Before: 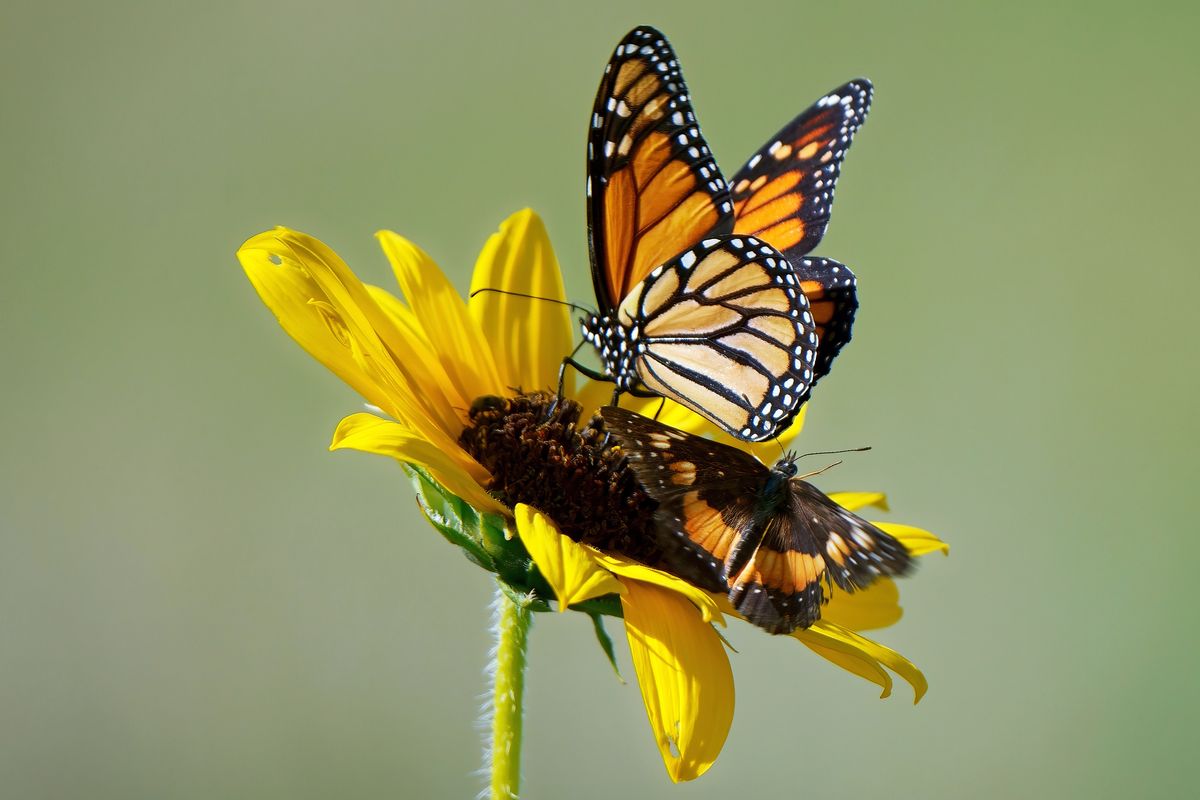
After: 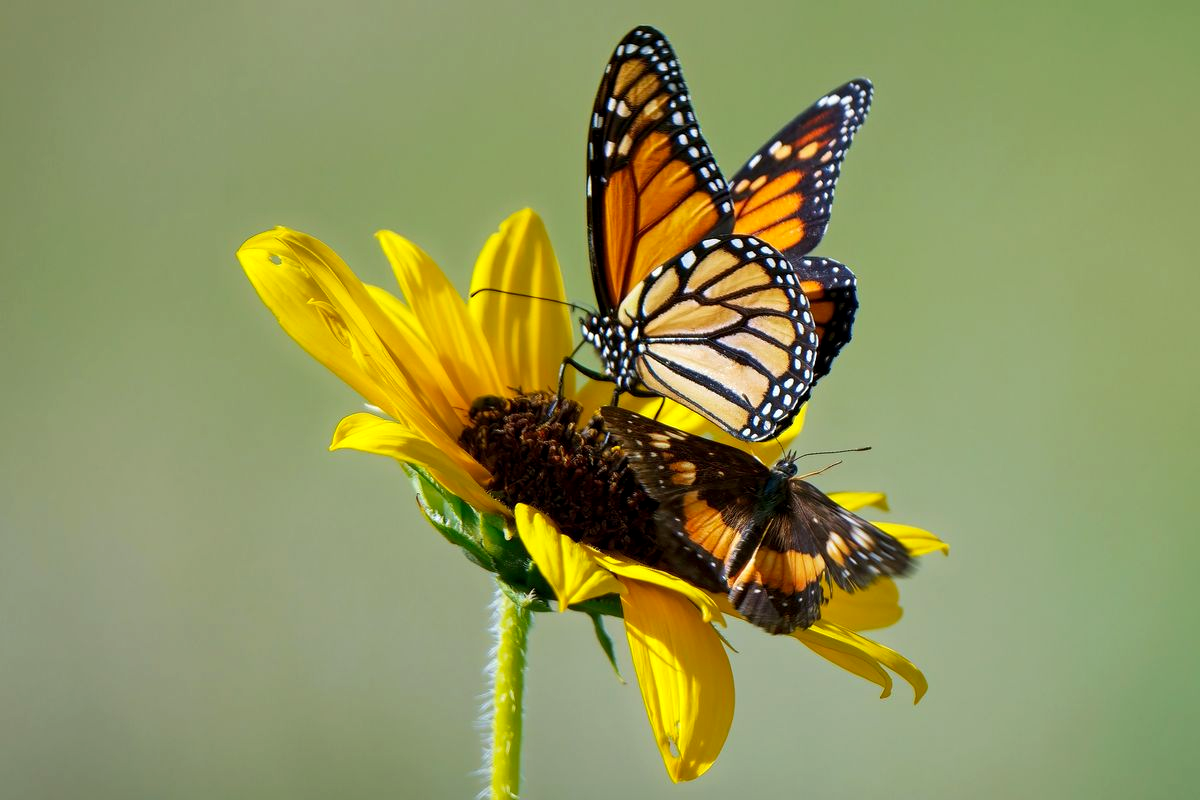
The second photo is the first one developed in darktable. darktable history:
local contrast: highlights 100%, shadows 100%, detail 120%, midtone range 0.2
velvia: strength 6%
contrast brightness saturation: saturation 0.1
